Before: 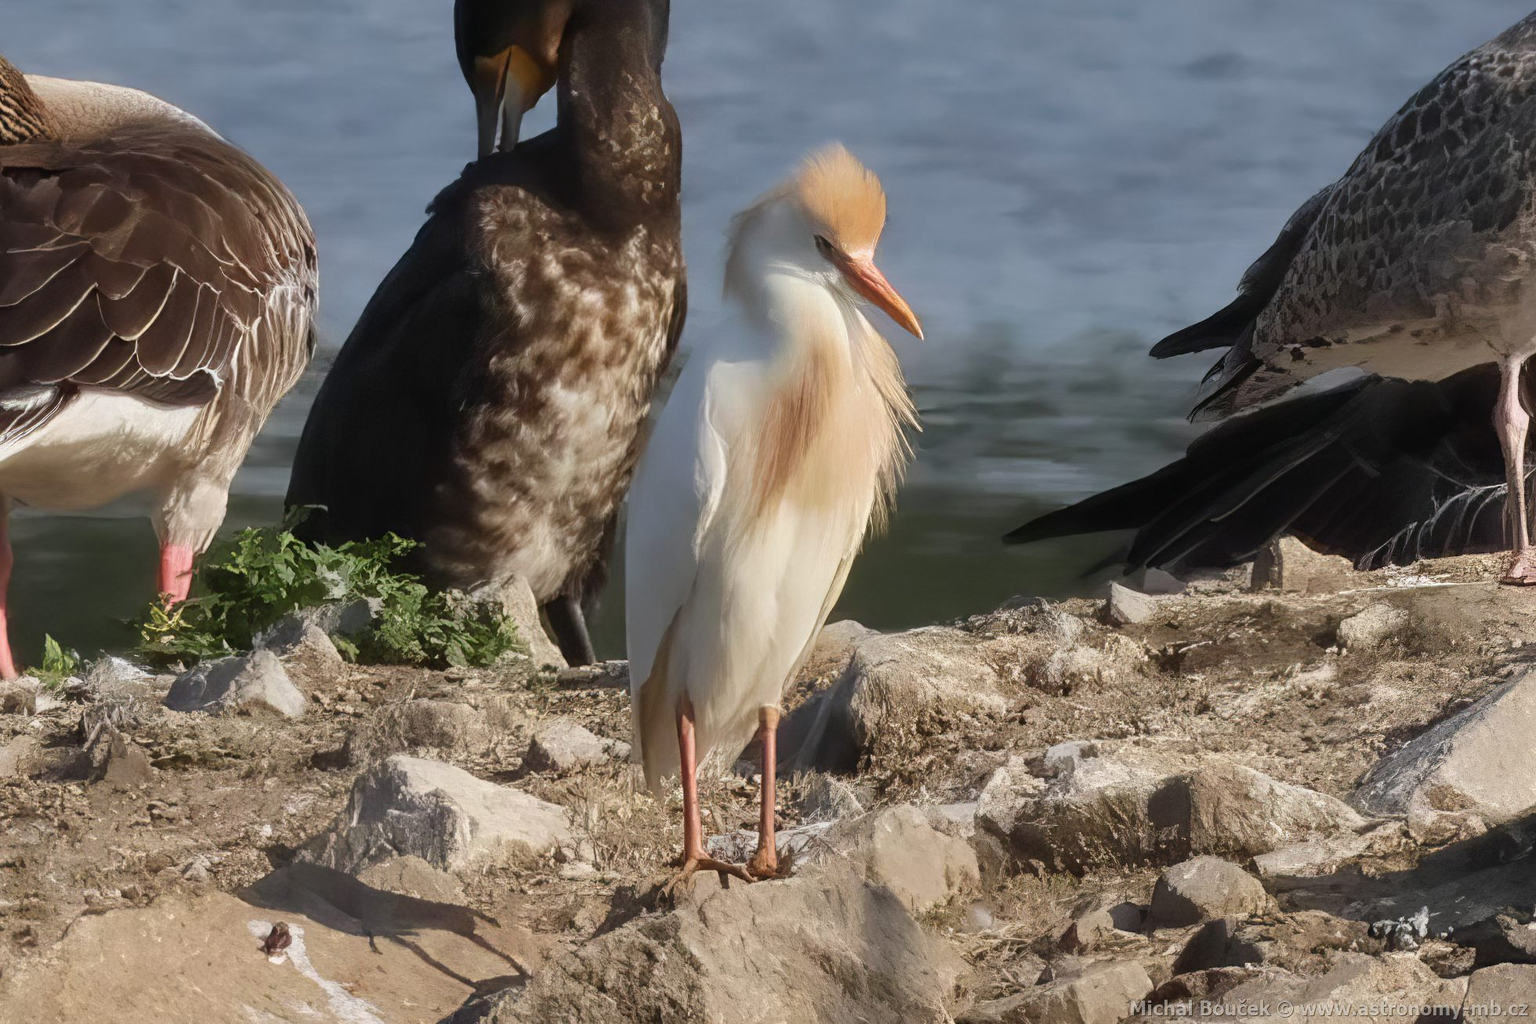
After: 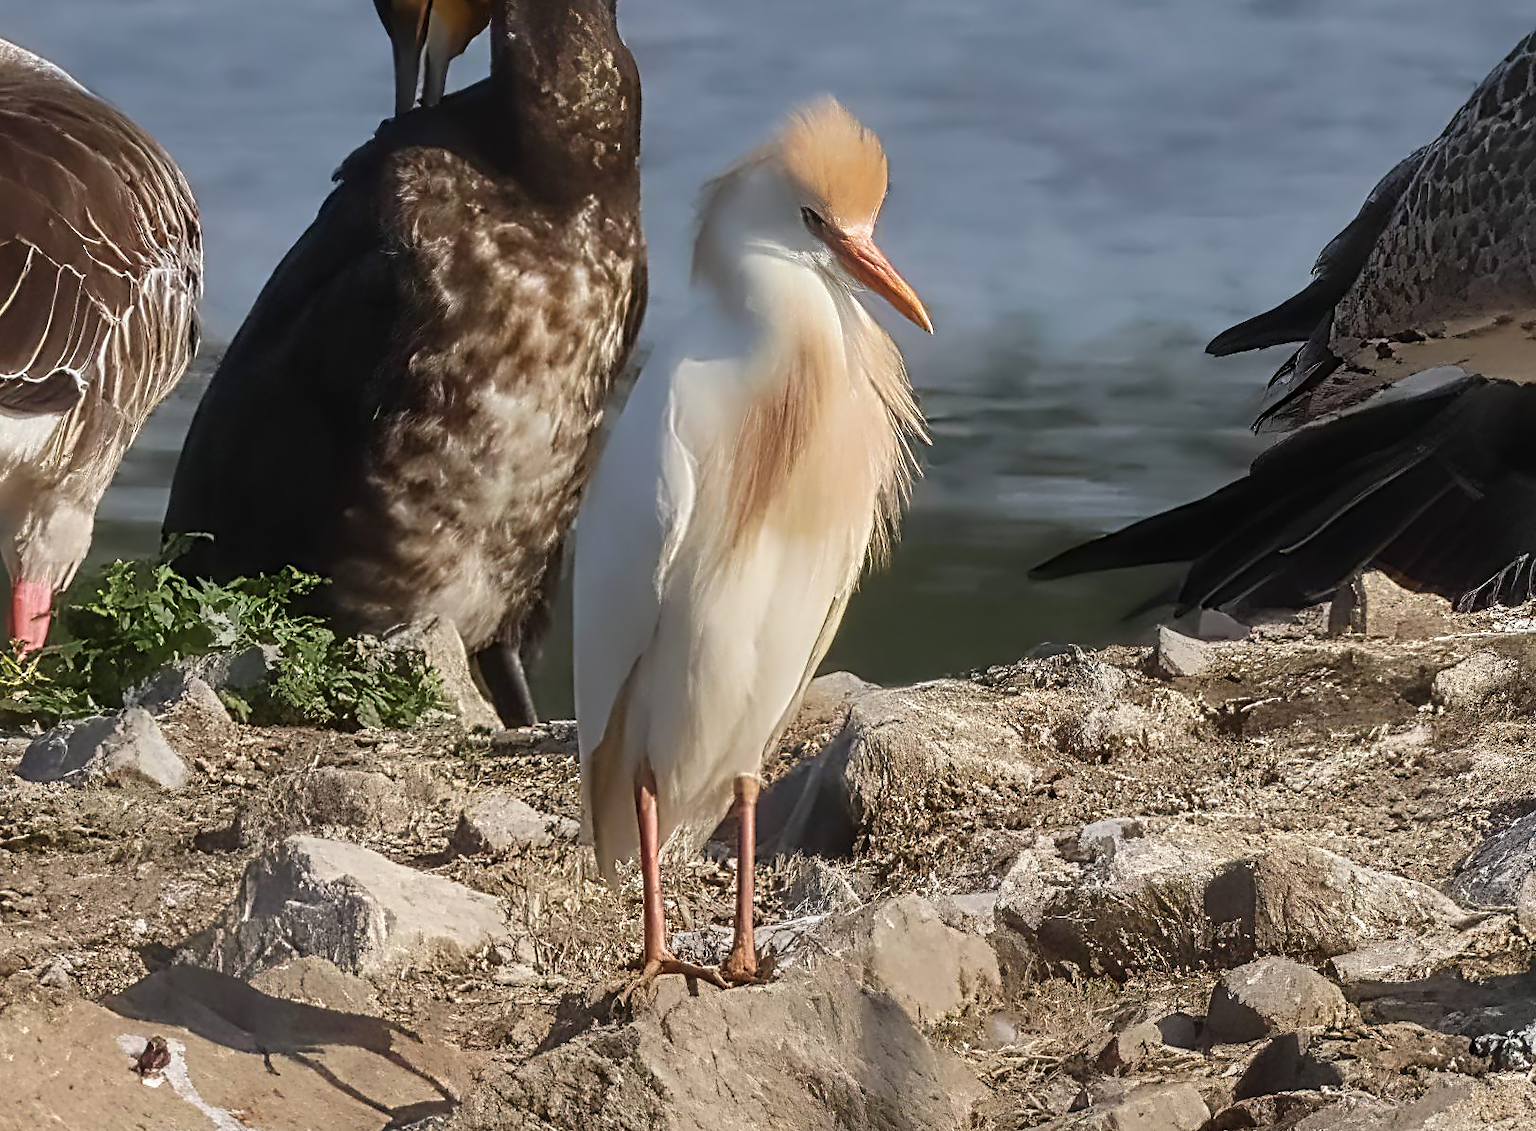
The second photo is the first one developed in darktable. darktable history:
contrast equalizer: y [[0.5, 0.5, 0.5, 0.515, 0.749, 0.84], [0.5 ×6], [0.5 ×6], [0, 0, 0, 0.001, 0.067, 0.262], [0 ×6]]
crop: left 9.807%, top 6.259%, right 7.334%, bottom 2.177%
